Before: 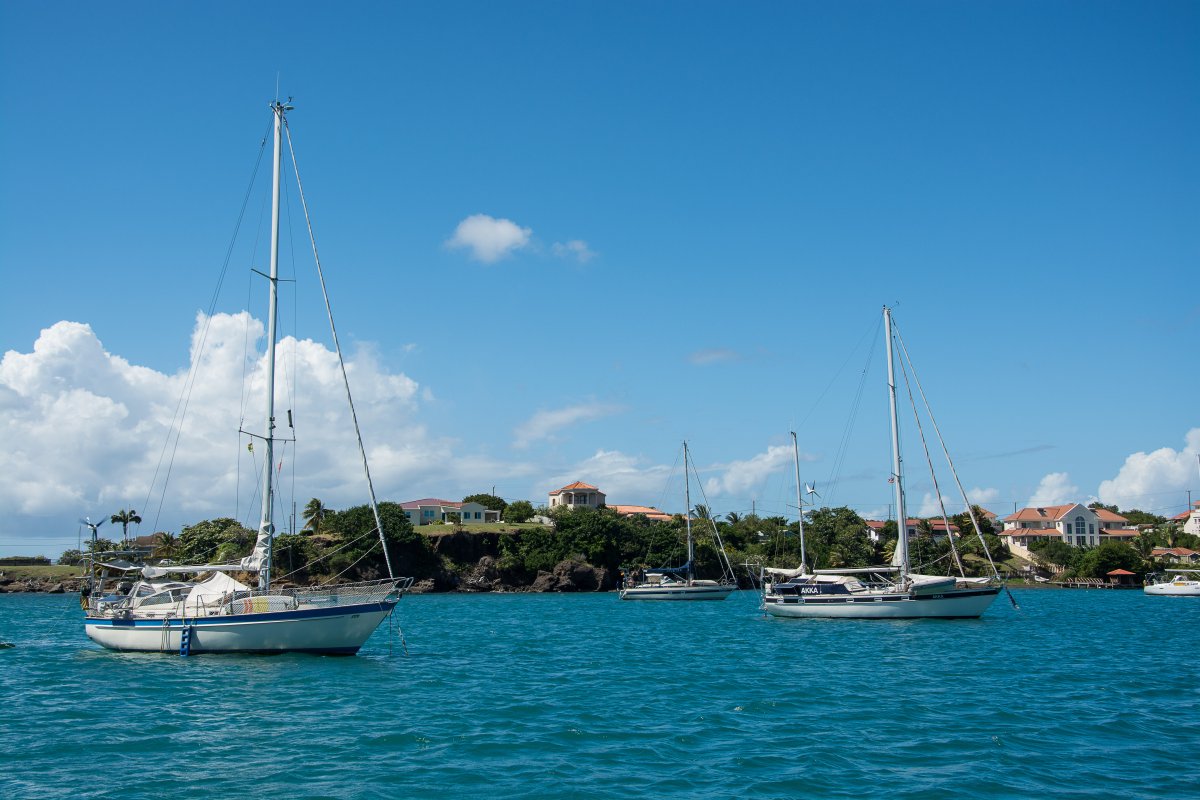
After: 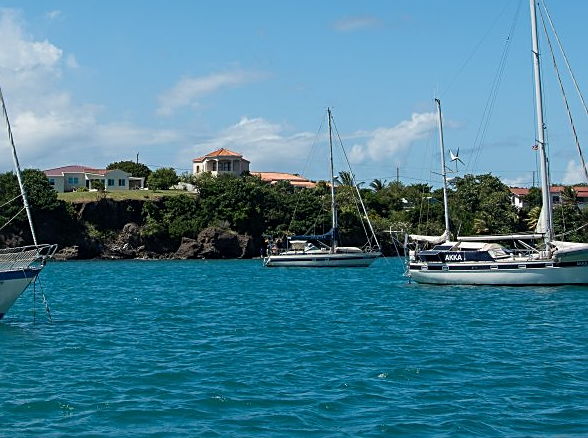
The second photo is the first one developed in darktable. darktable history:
crop: left 29.703%, top 41.634%, right 21.229%, bottom 3.508%
sharpen: on, module defaults
